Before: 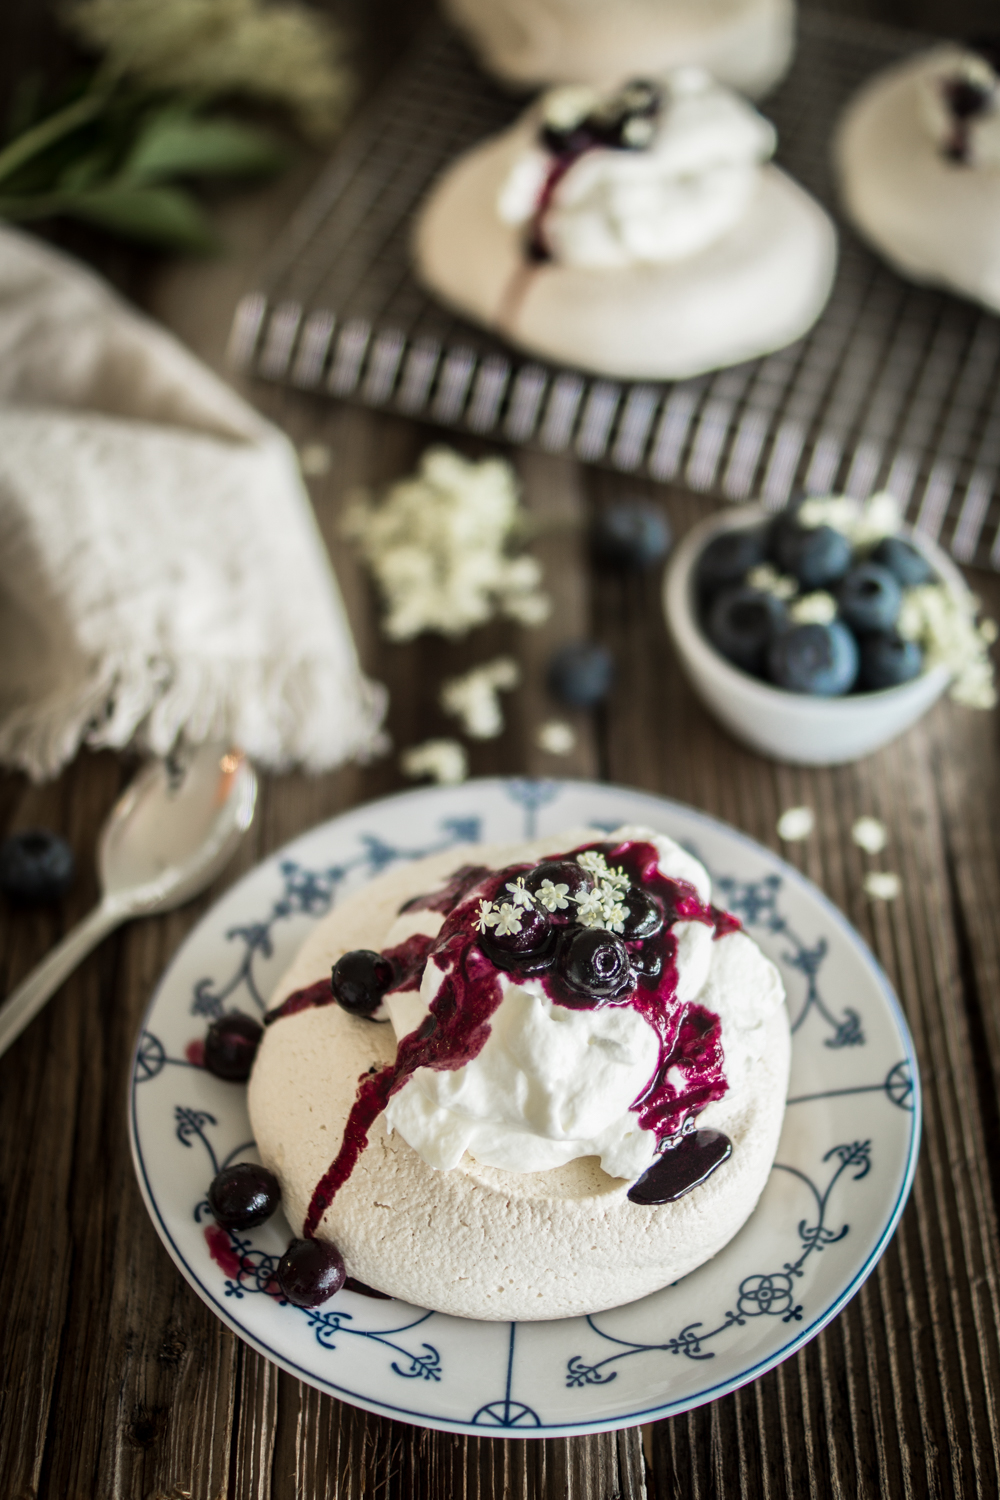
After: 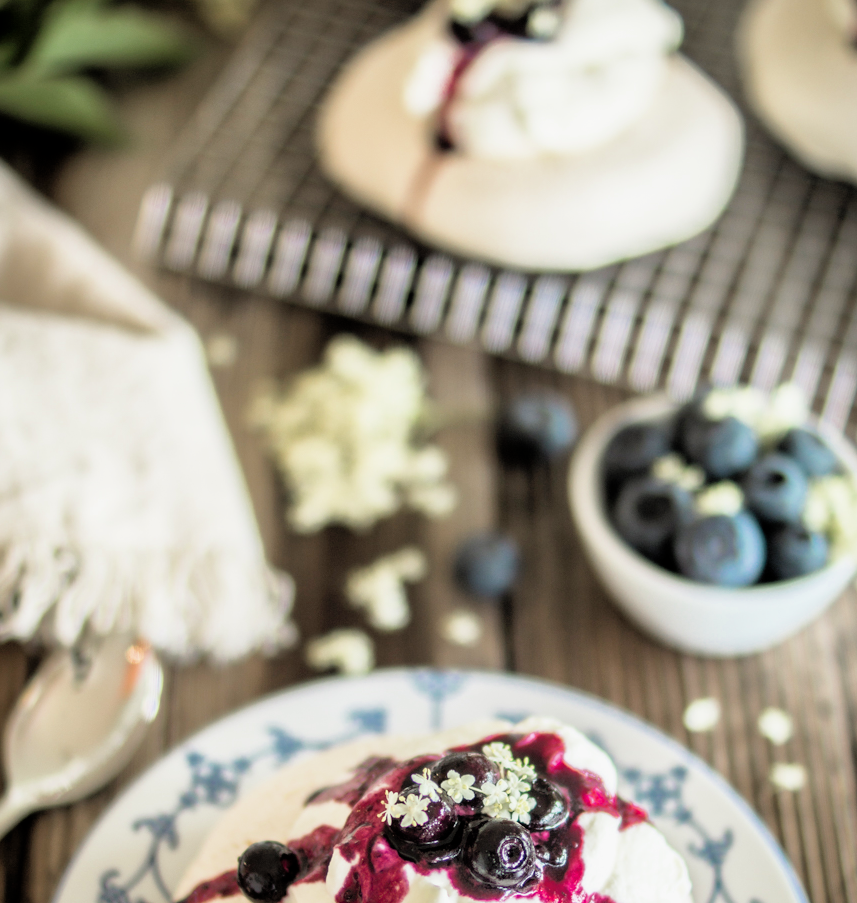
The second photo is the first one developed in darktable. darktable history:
filmic rgb: black relative exposure -7.56 EV, white relative exposure 4.62 EV, target black luminance 0%, hardness 3.52, latitude 50.4%, contrast 1.032, highlights saturation mix 9.81%, shadows ↔ highlights balance -0.197%
crop and rotate: left 9.433%, top 7.286%, right 4.856%, bottom 32.472%
shadows and highlights: on, module defaults
exposure: black level correction 0, exposure 1.347 EV, compensate highlight preservation false
